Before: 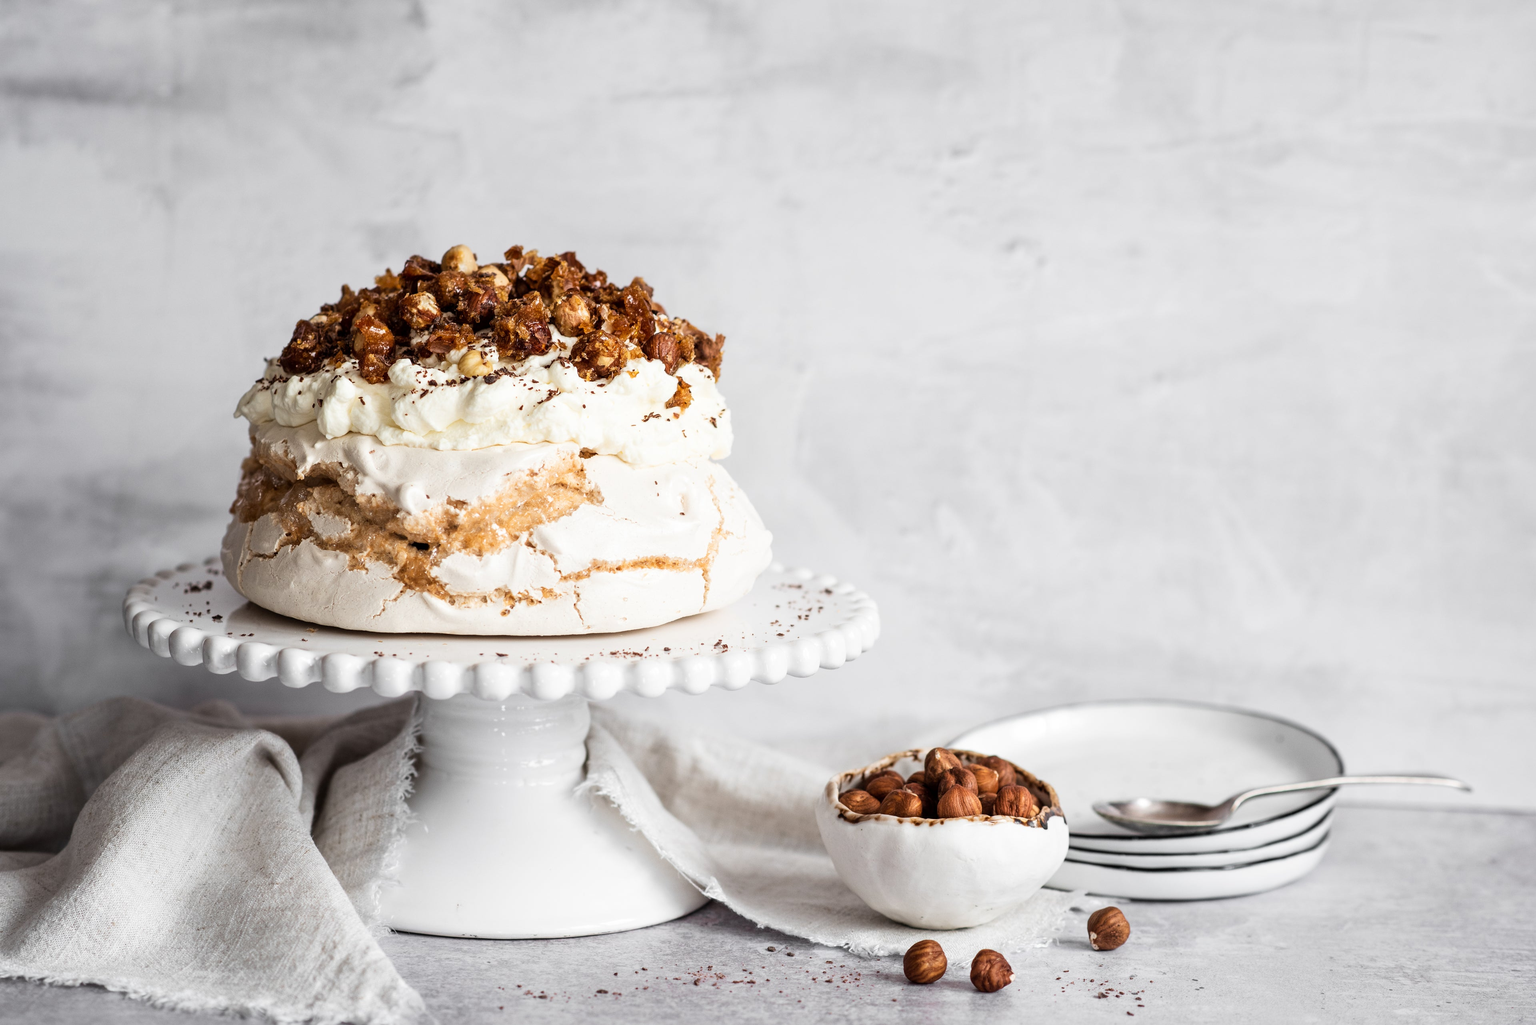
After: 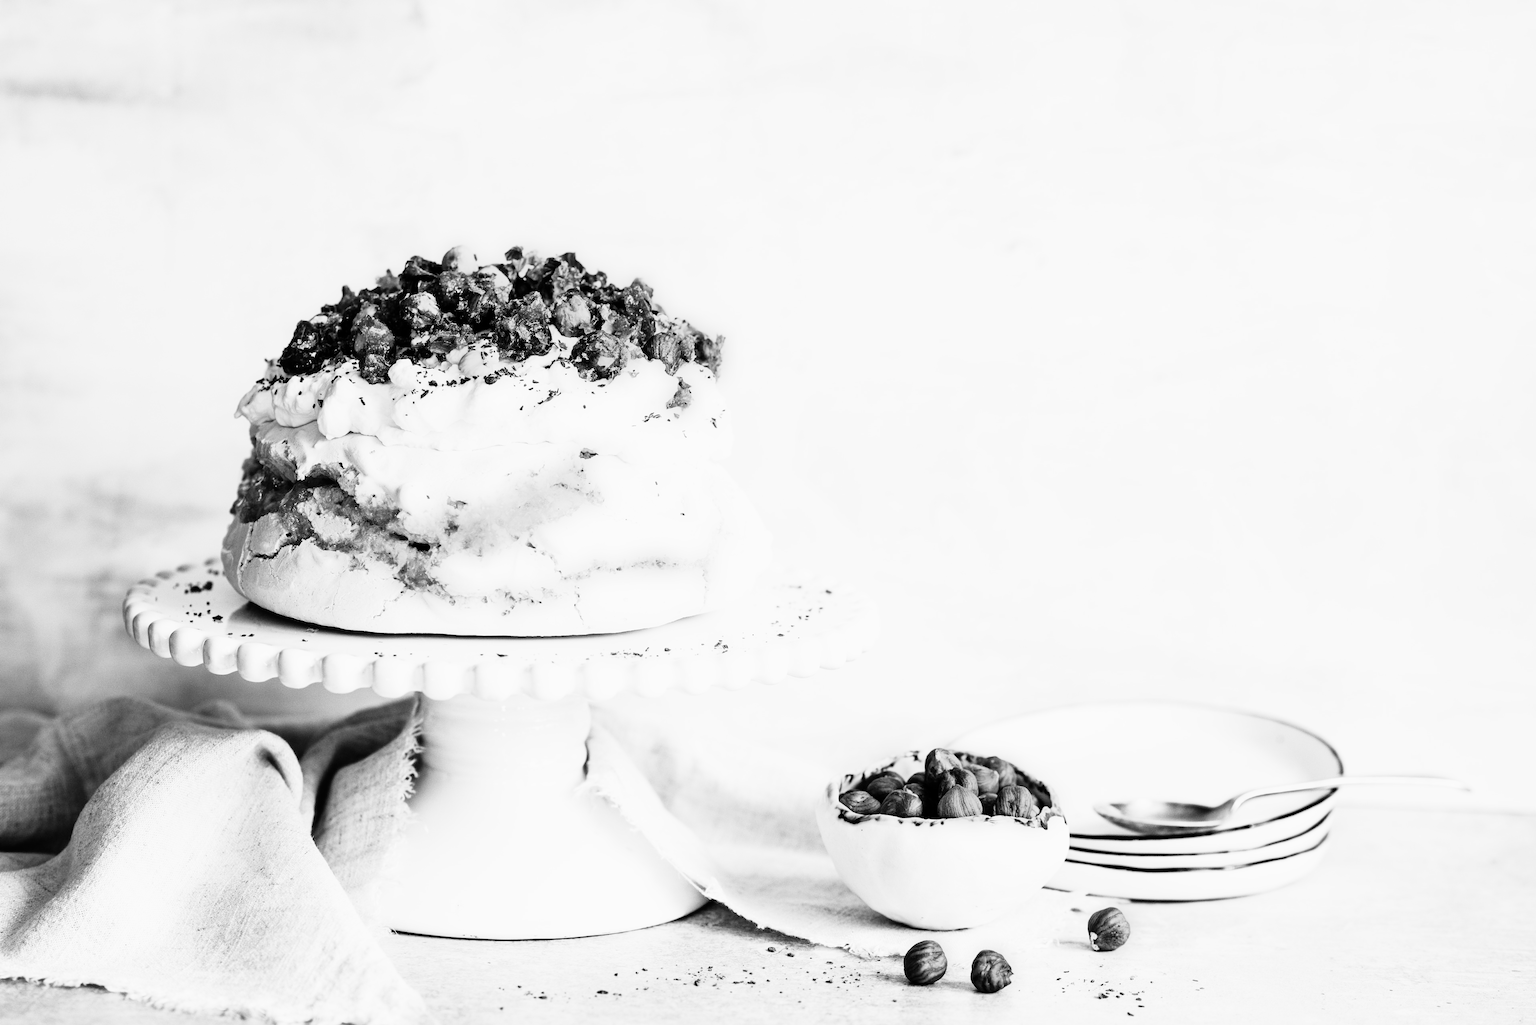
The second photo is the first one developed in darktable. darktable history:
color correction: highlights a* 5.59, highlights b* 5.24, saturation 0.68
rgb curve: curves: ch0 [(0, 0) (0.21, 0.15) (0.24, 0.21) (0.5, 0.75) (0.75, 0.96) (0.89, 0.99) (1, 1)]; ch1 [(0, 0.02) (0.21, 0.13) (0.25, 0.2) (0.5, 0.67) (0.75, 0.9) (0.89, 0.97) (1, 1)]; ch2 [(0, 0.02) (0.21, 0.13) (0.25, 0.2) (0.5, 0.67) (0.75, 0.9) (0.89, 0.97) (1, 1)], compensate middle gray true
monochrome: a -11.7, b 1.62, size 0.5, highlights 0.38
